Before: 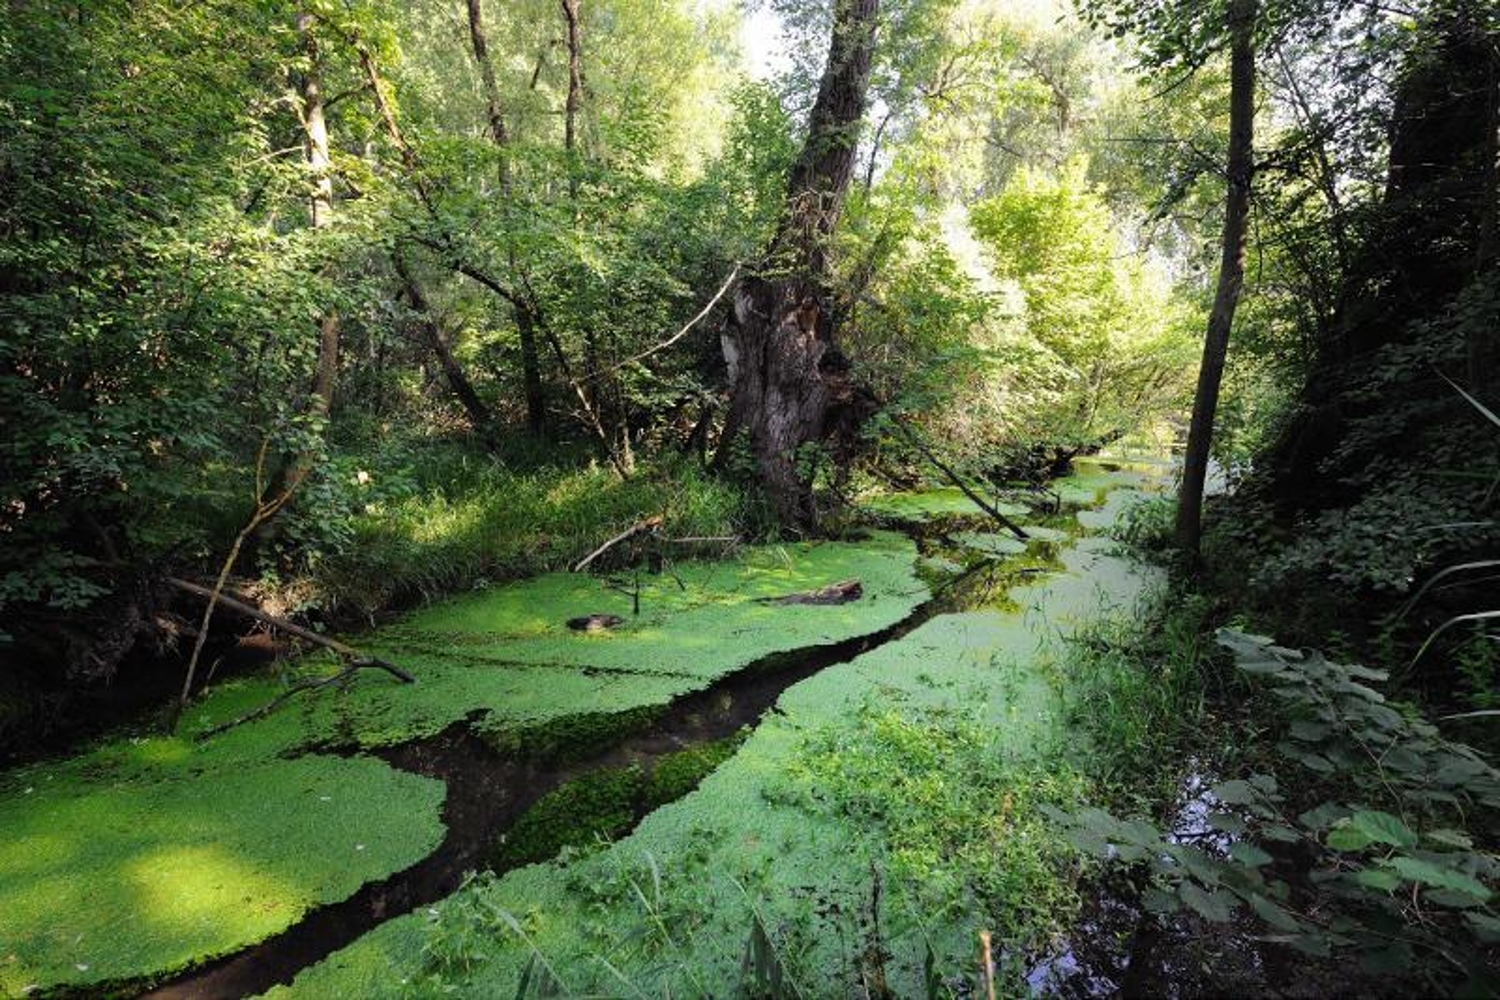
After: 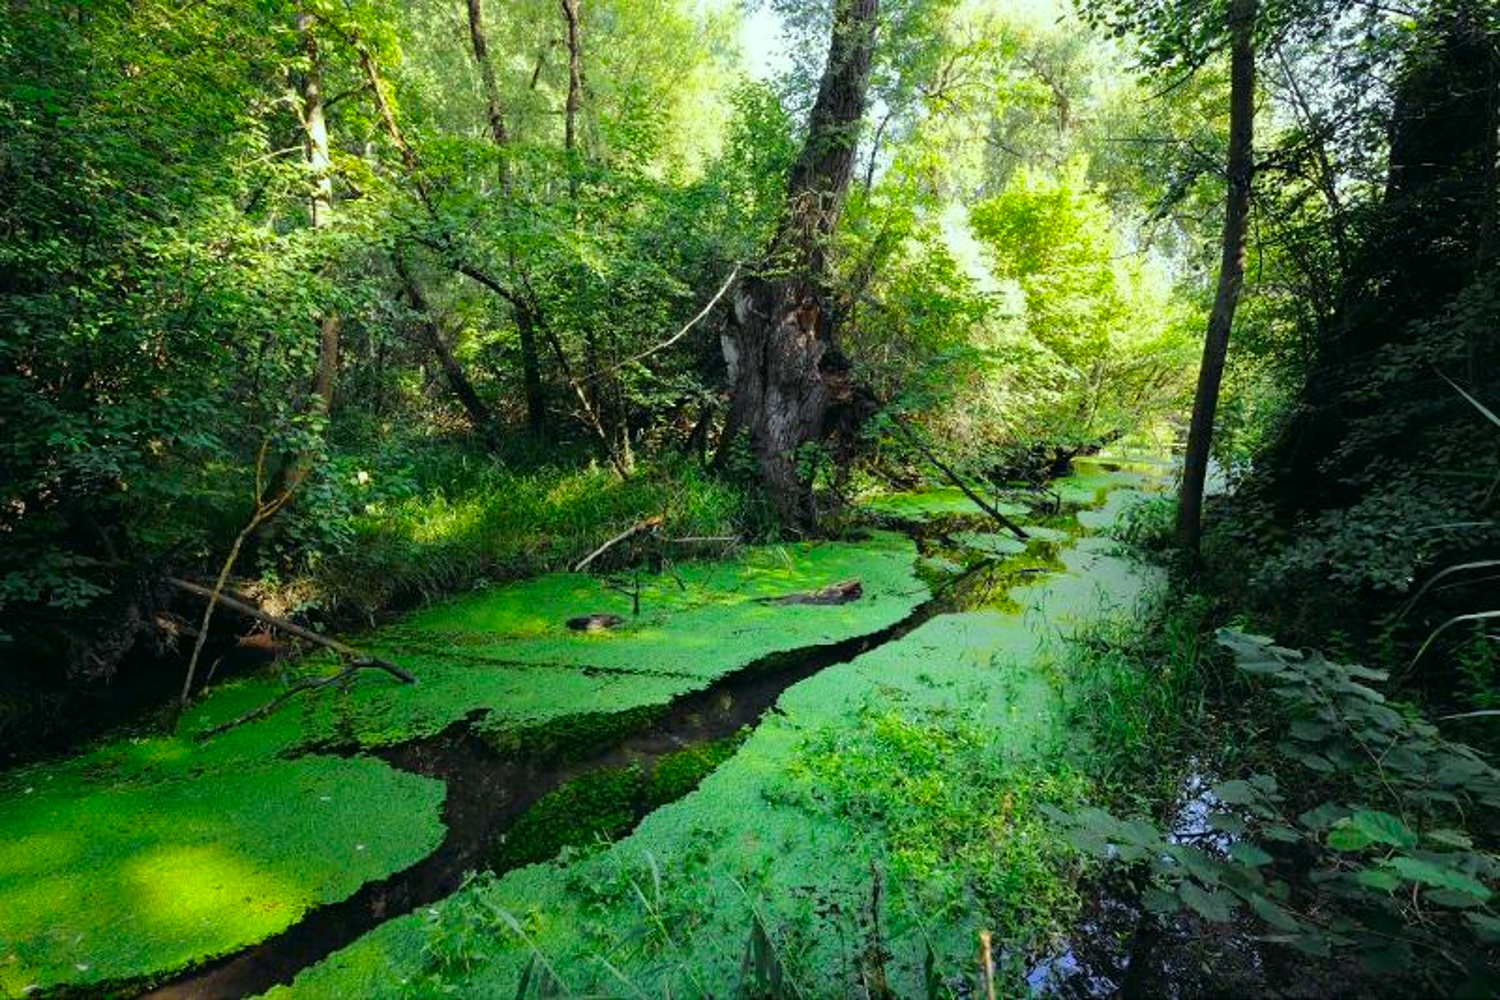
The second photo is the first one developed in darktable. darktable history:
color correction: highlights a* -7.31, highlights b* 1.31, shadows a* -3.01, saturation 1.38
